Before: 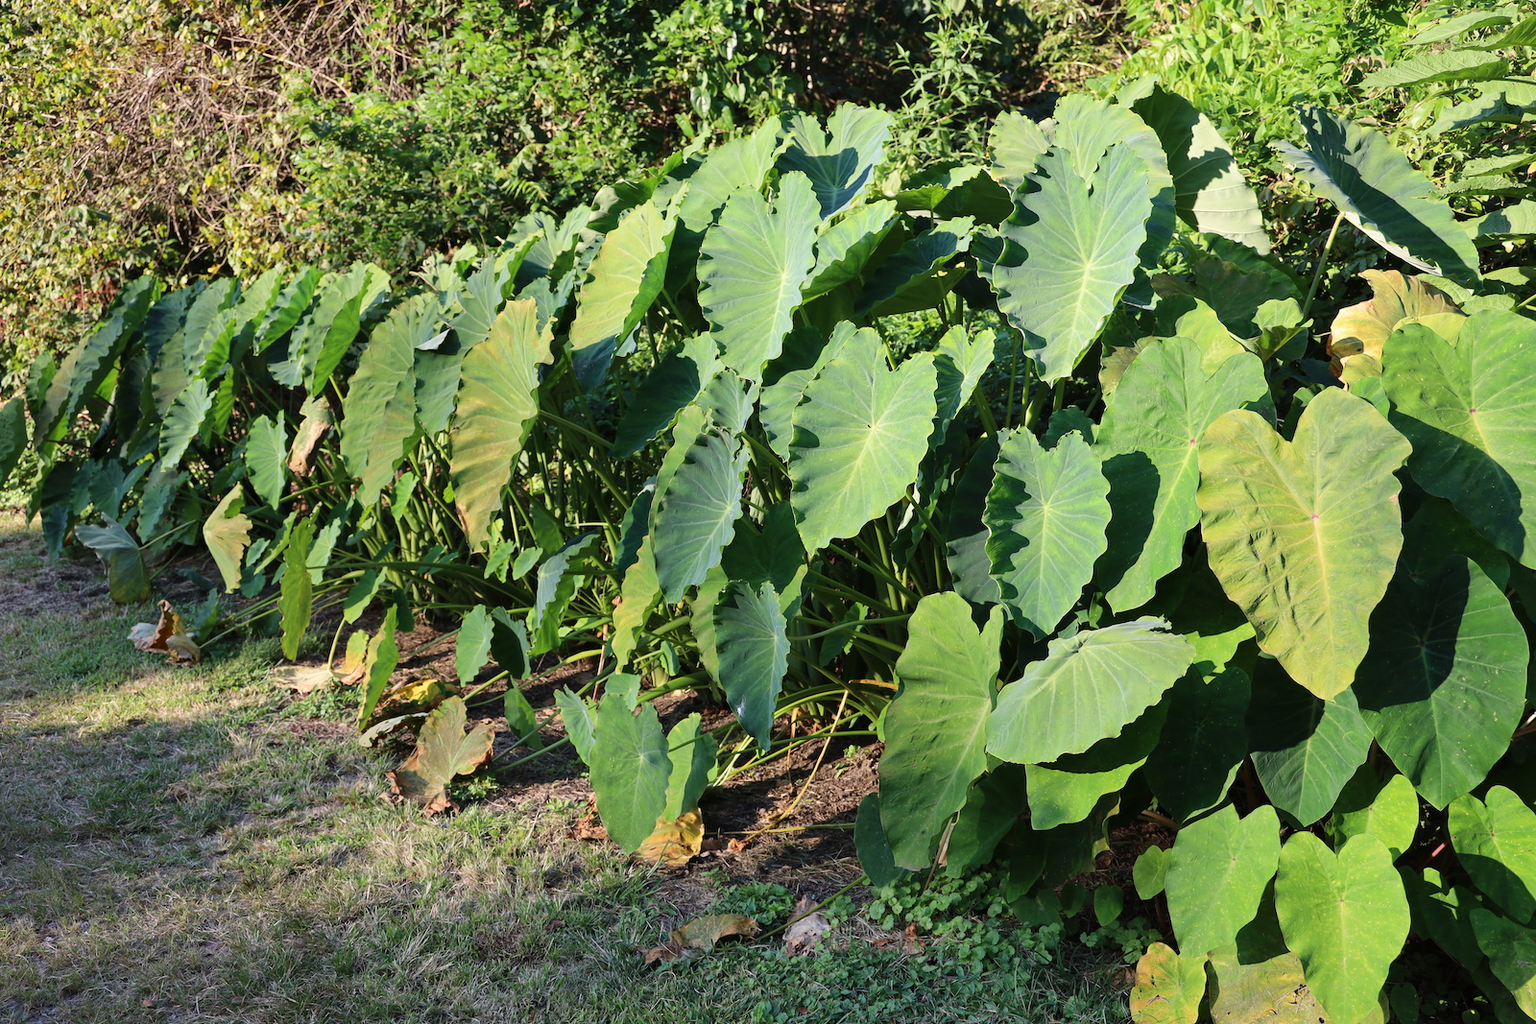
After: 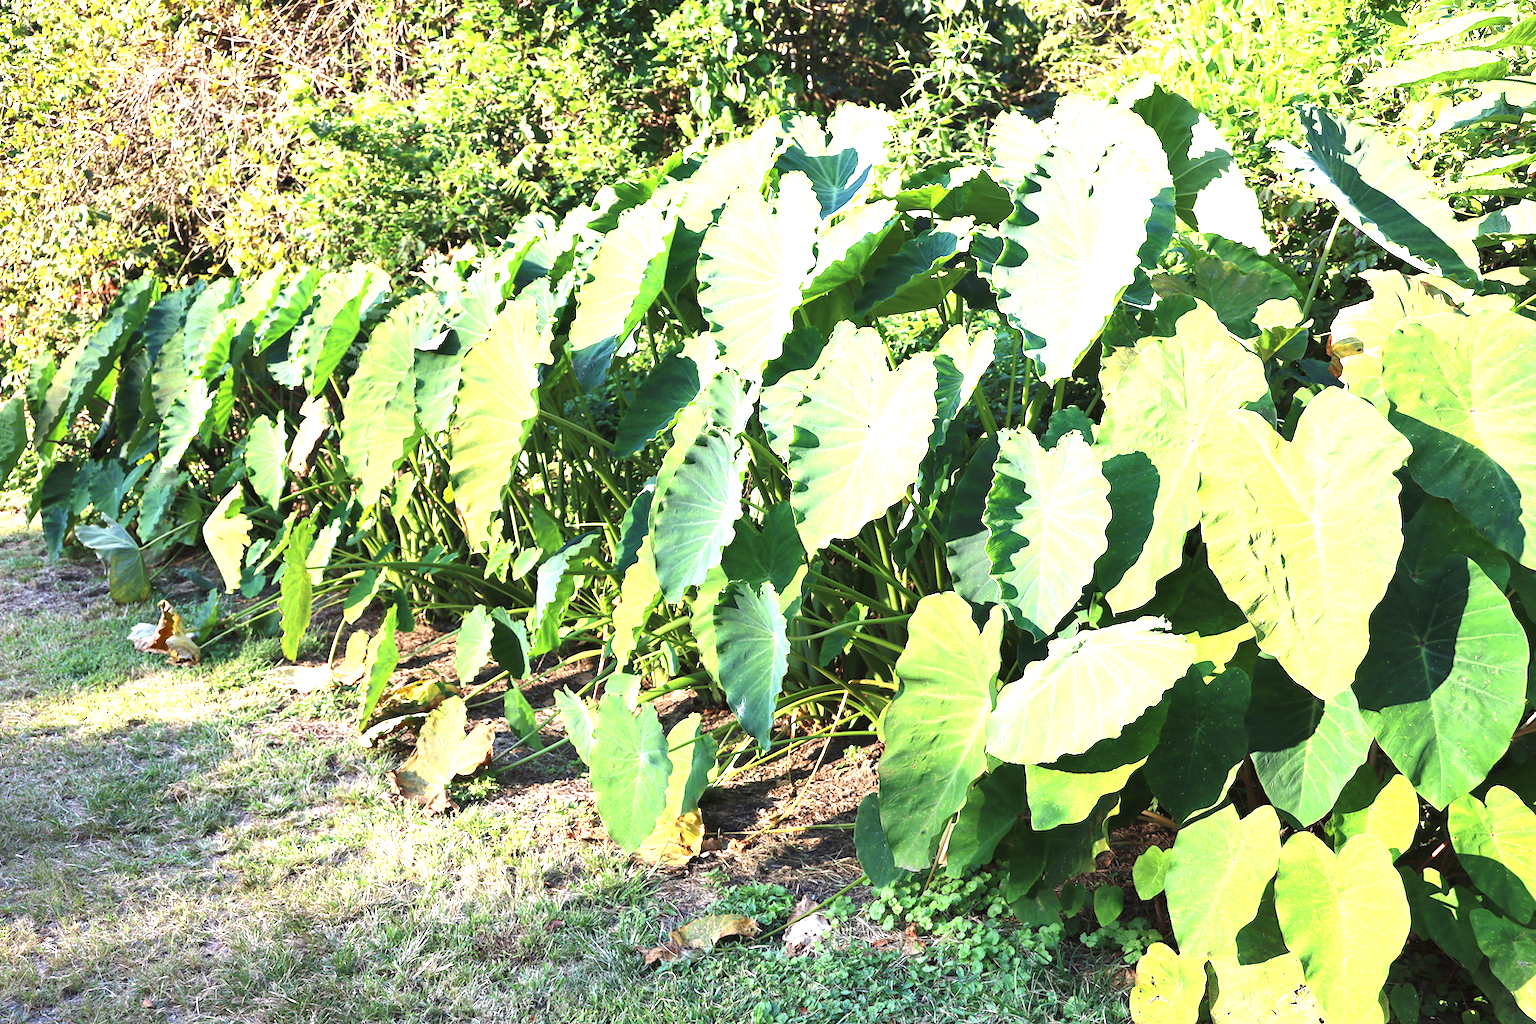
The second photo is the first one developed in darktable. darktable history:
exposure: black level correction 0, exposure 1.739 EV, compensate exposure bias true, compensate highlight preservation false
